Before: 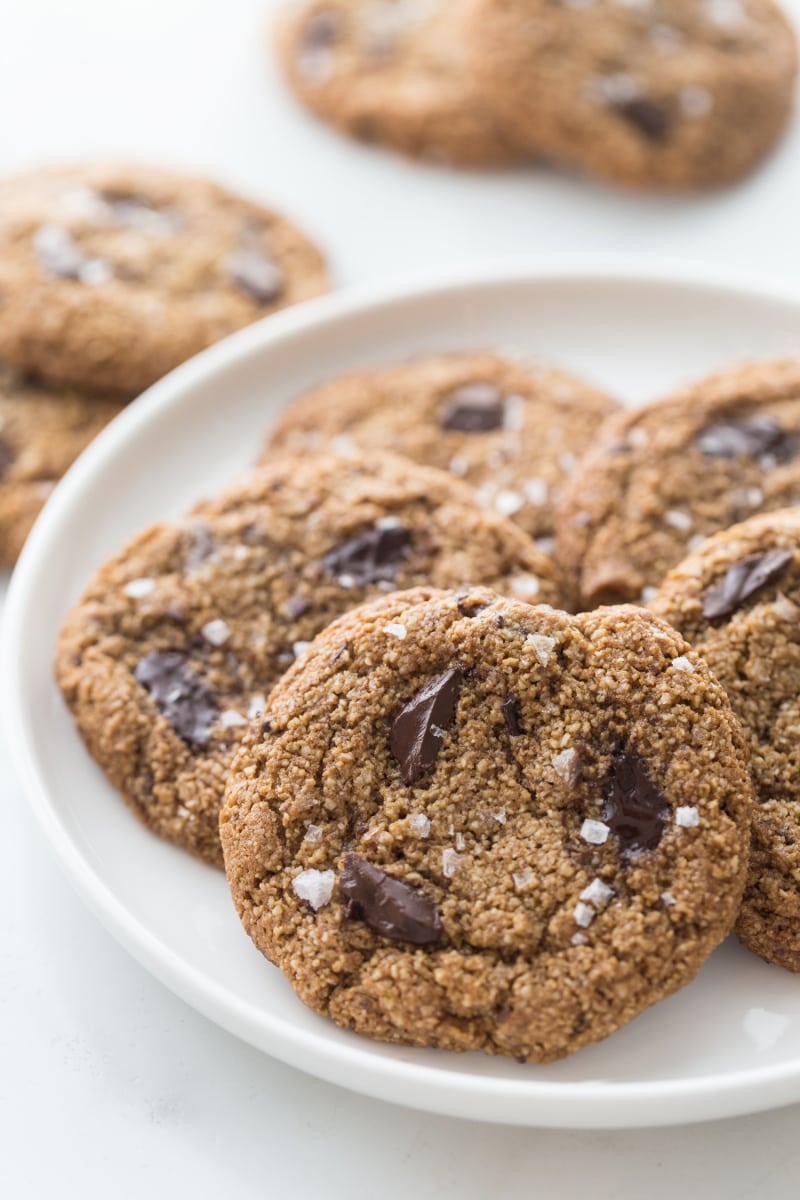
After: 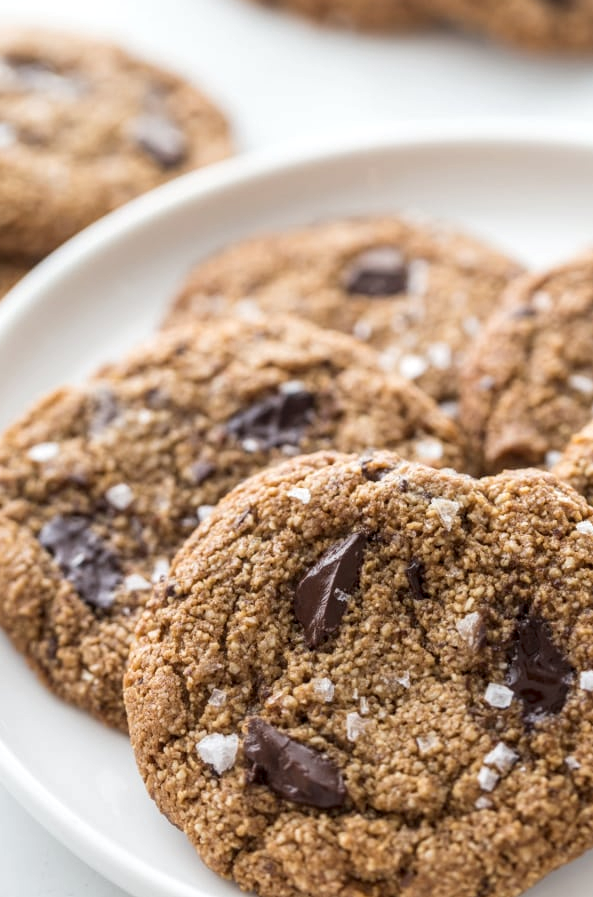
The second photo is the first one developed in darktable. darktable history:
crop and rotate: left 12.082%, top 11.361%, right 13.677%, bottom 13.809%
local contrast: detail 130%
